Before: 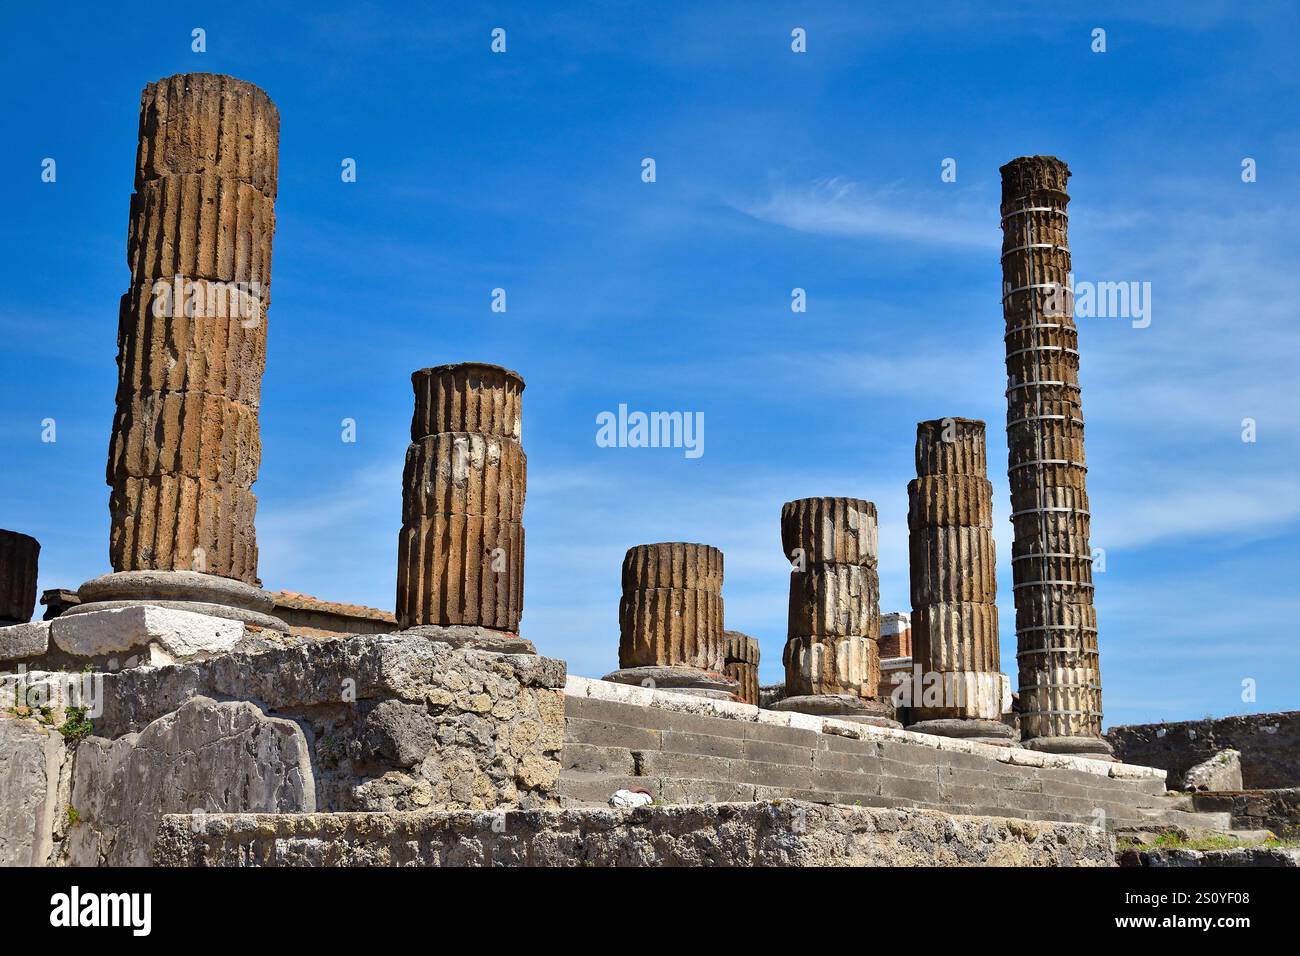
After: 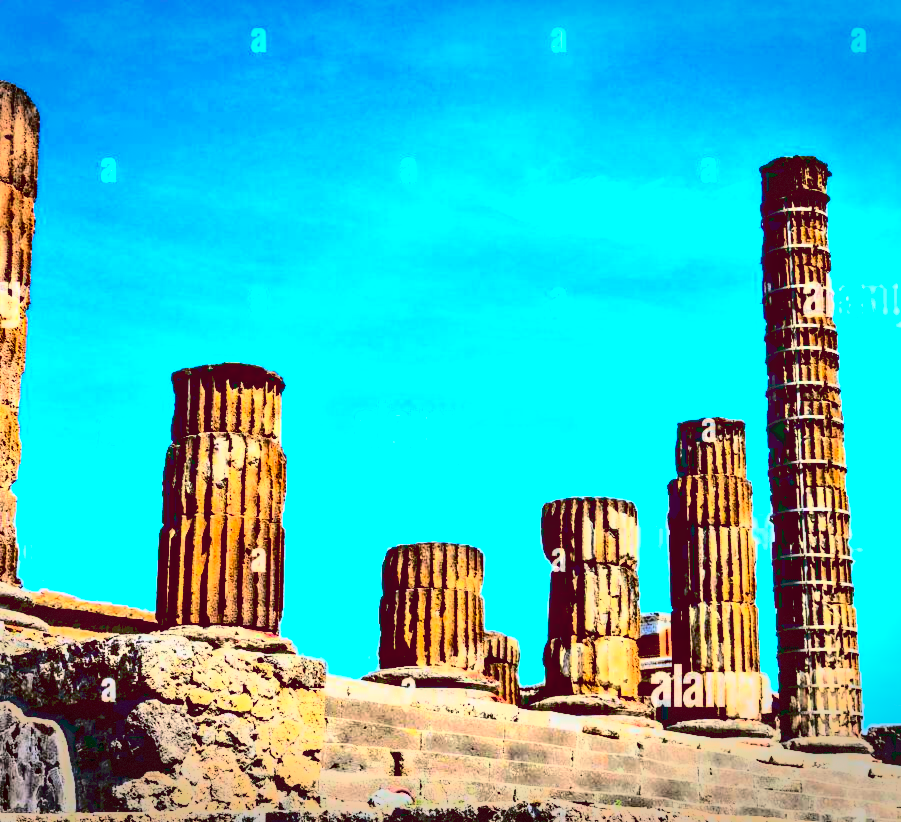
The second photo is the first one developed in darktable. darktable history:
vignetting: fall-off start 100%, brightness -0.406, saturation -0.3, width/height ratio 1.324, dithering 8-bit output, unbound false
lowpass: radius 0.5, unbound 0
contrast brightness saturation: contrast 0.77, brightness -1, saturation 1
exposure: black level correction 0, exposure 1.379 EV, compensate exposure bias true, compensate highlight preservation false
local contrast: on, module defaults
contrast equalizer: y [[0.514, 0.573, 0.581, 0.508, 0.5, 0.5], [0.5 ×6], [0.5 ×6], [0 ×6], [0 ×6]]
tone curve: curves: ch0 [(0, 0) (0.003, 0.126) (0.011, 0.129) (0.025, 0.133) (0.044, 0.143) (0.069, 0.155) (0.1, 0.17) (0.136, 0.189) (0.177, 0.217) (0.224, 0.25) (0.277, 0.293) (0.335, 0.346) (0.399, 0.398) (0.468, 0.456) (0.543, 0.517) (0.623, 0.583) (0.709, 0.659) (0.801, 0.756) (0.898, 0.856) (1, 1)], preserve colors none
crop: left 18.479%, right 12.2%, bottom 13.971%
